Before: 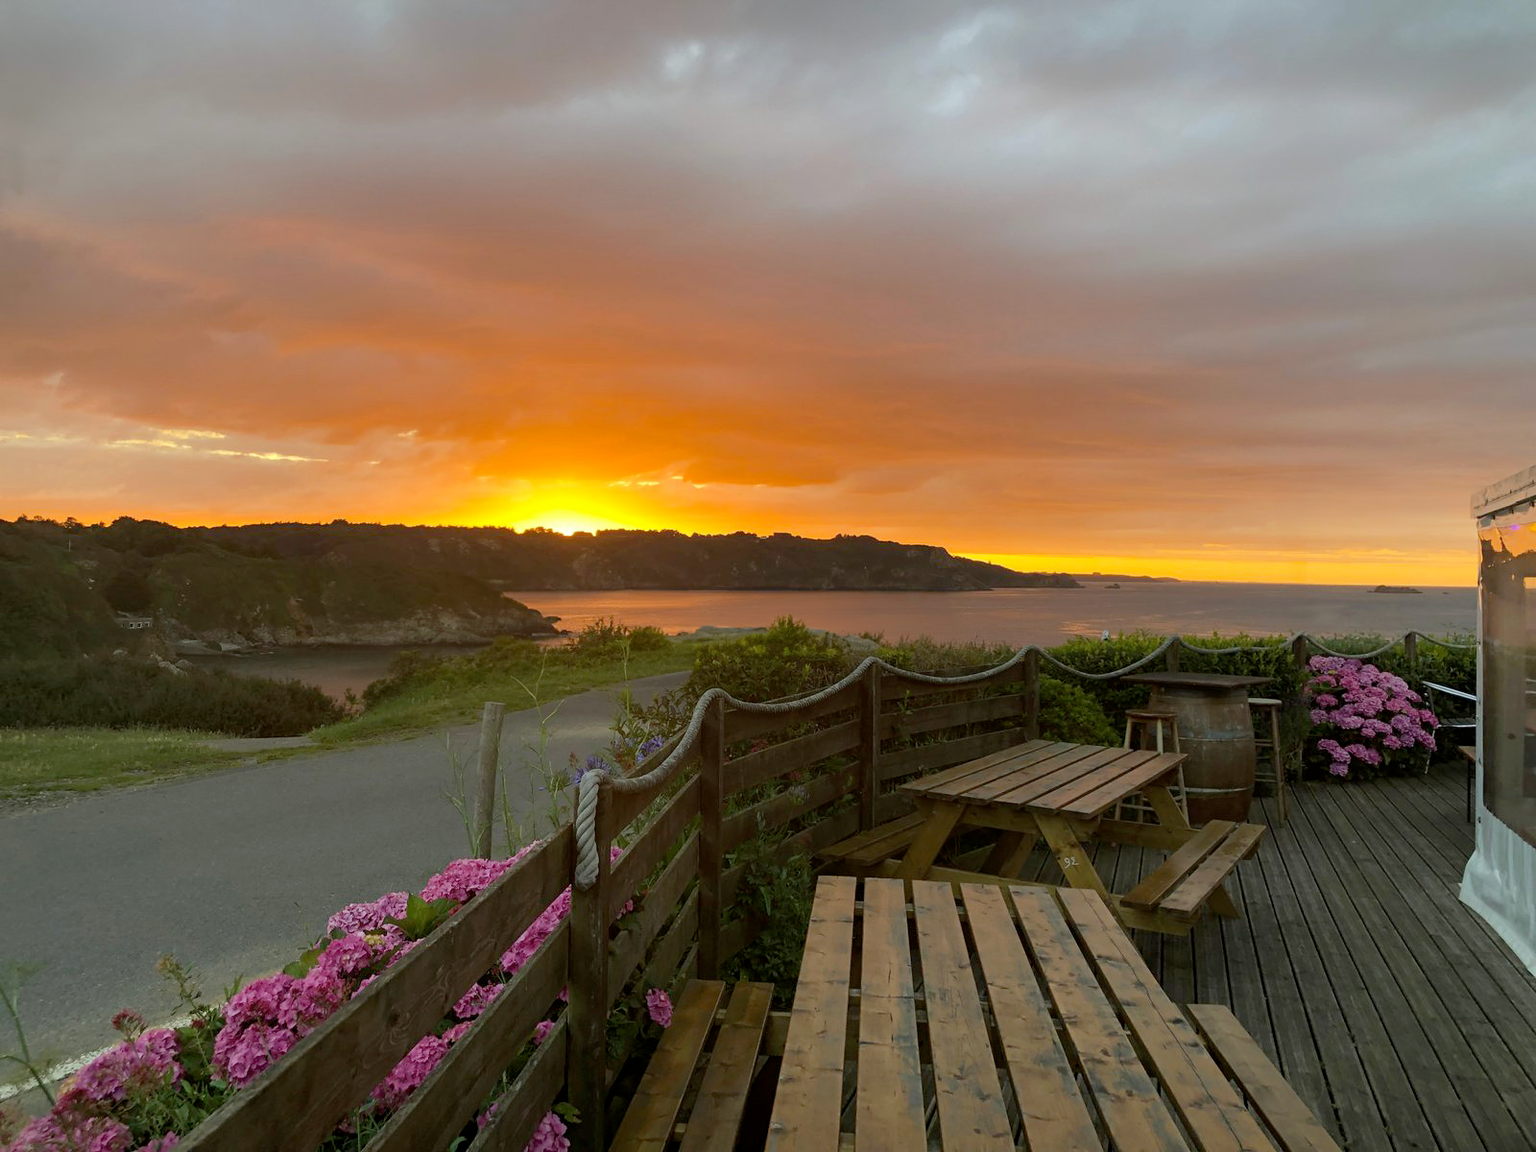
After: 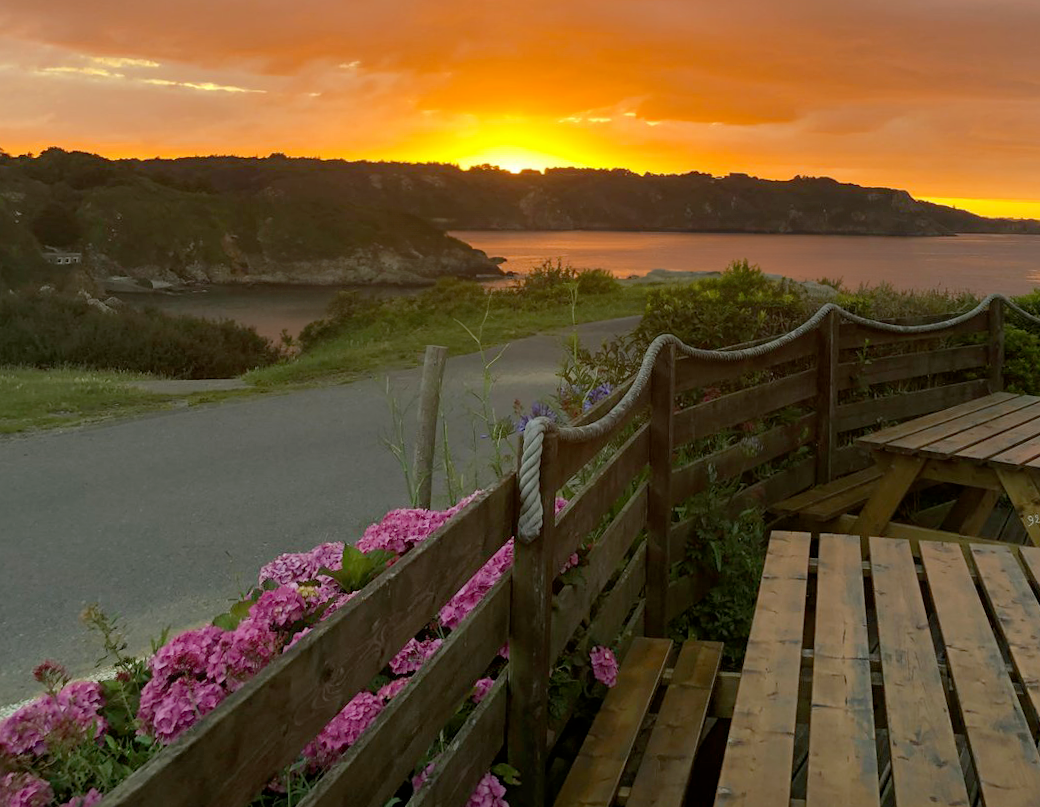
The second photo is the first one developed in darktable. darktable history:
crop and rotate: angle -0.755°, left 4.053%, top 31.55%, right 29.788%
